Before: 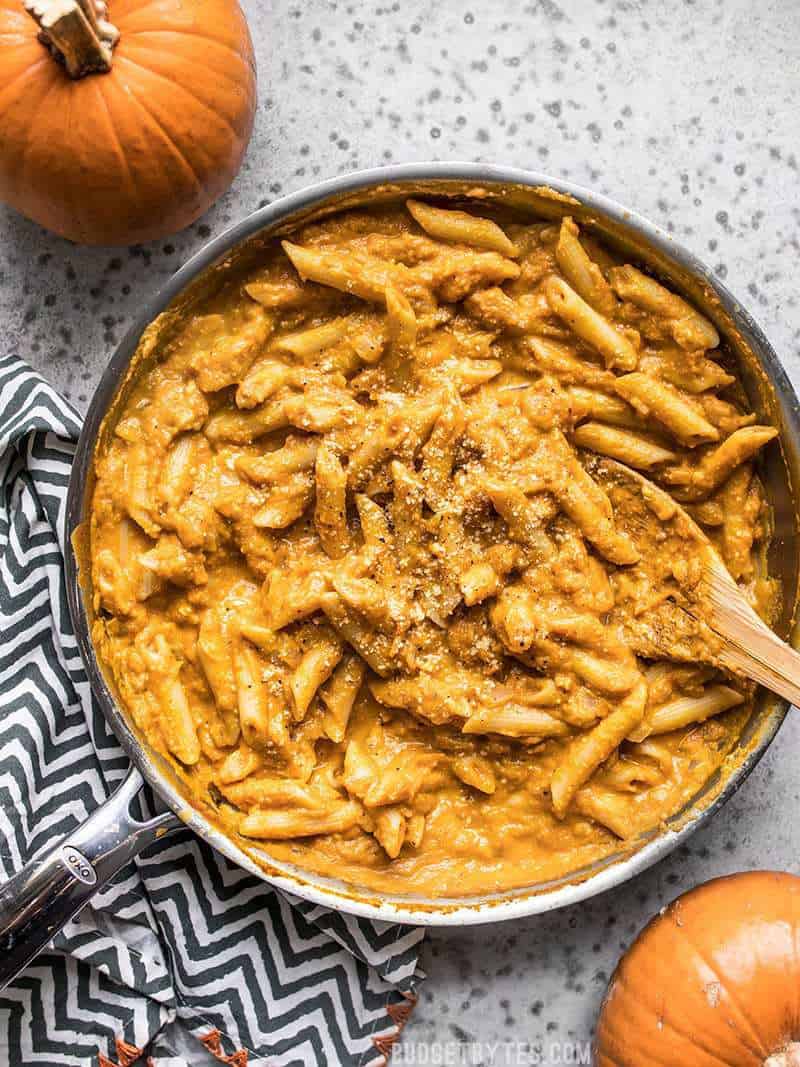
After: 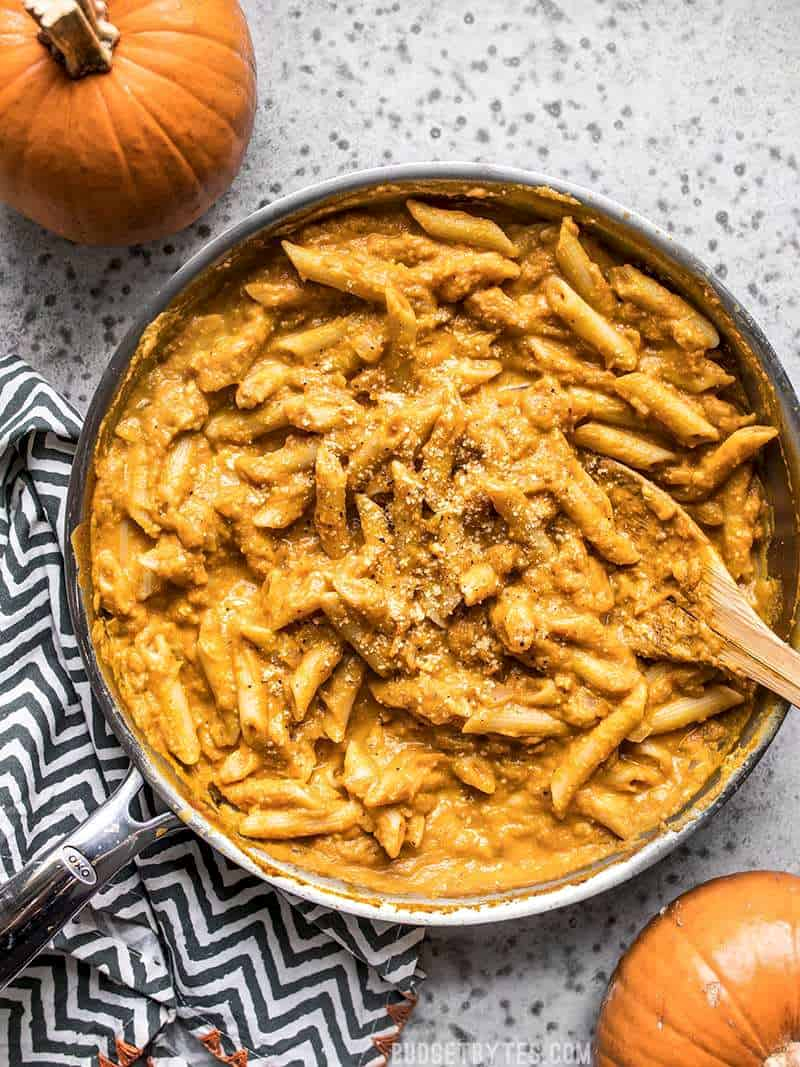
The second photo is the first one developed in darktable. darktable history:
local contrast: mode bilateral grid, contrast 29, coarseness 16, detail 115%, midtone range 0.2
